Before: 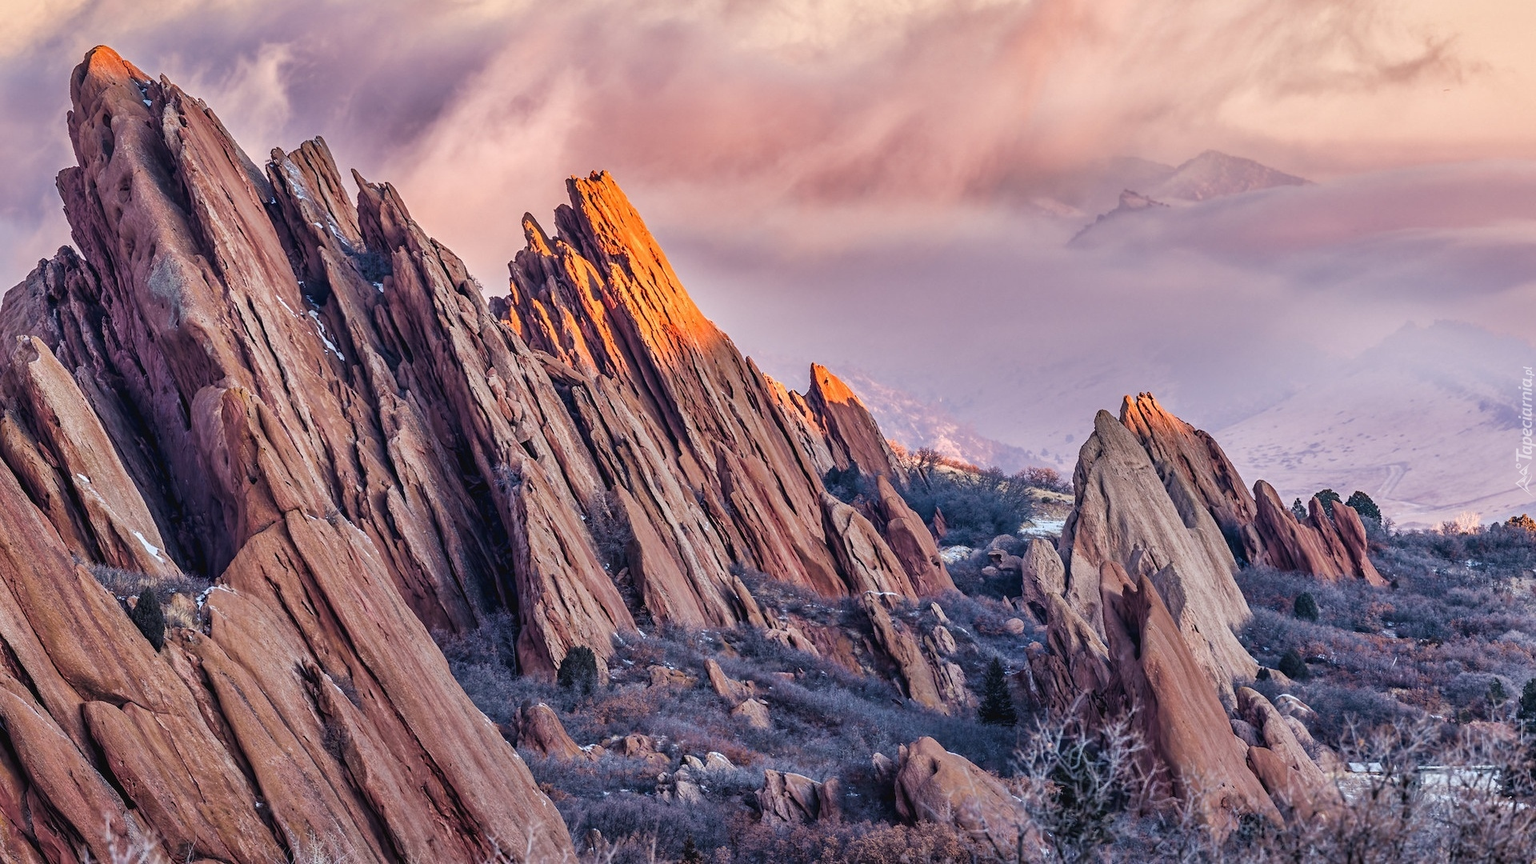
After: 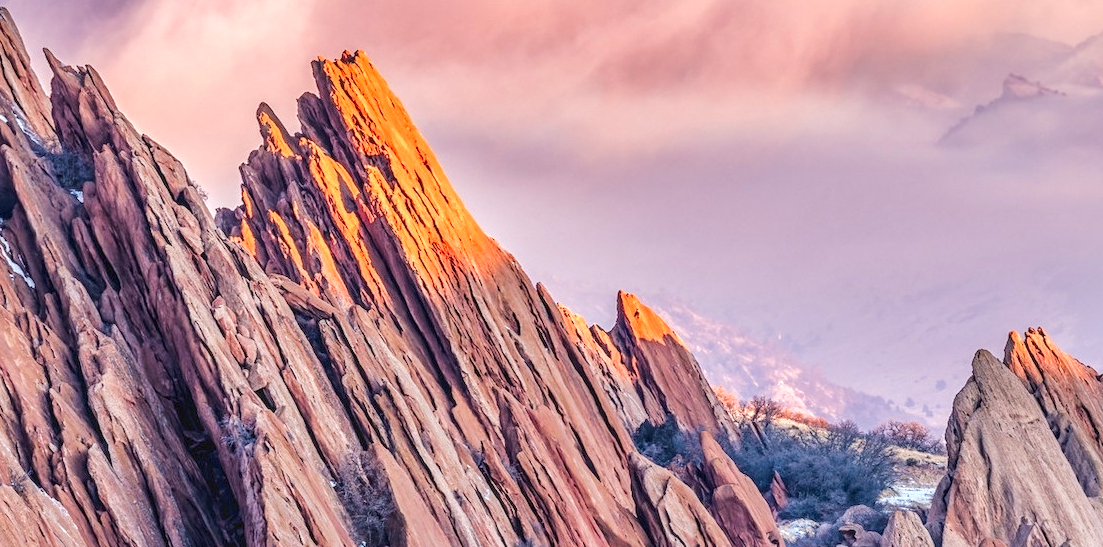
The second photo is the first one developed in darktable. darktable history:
tone equalizer: -8 EV 1.03 EV, -7 EV 0.994 EV, -6 EV 1.01 EV, -5 EV 1.01 EV, -4 EV 1.02 EV, -3 EV 0.76 EV, -2 EV 0.491 EV, -1 EV 0.249 EV, edges refinement/feathering 500, mask exposure compensation -1.57 EV, preserve details no
local contrast: on, module defaults
crop: left 20.666%, top 15.185%, right 21.88%, bottom 34.148%
